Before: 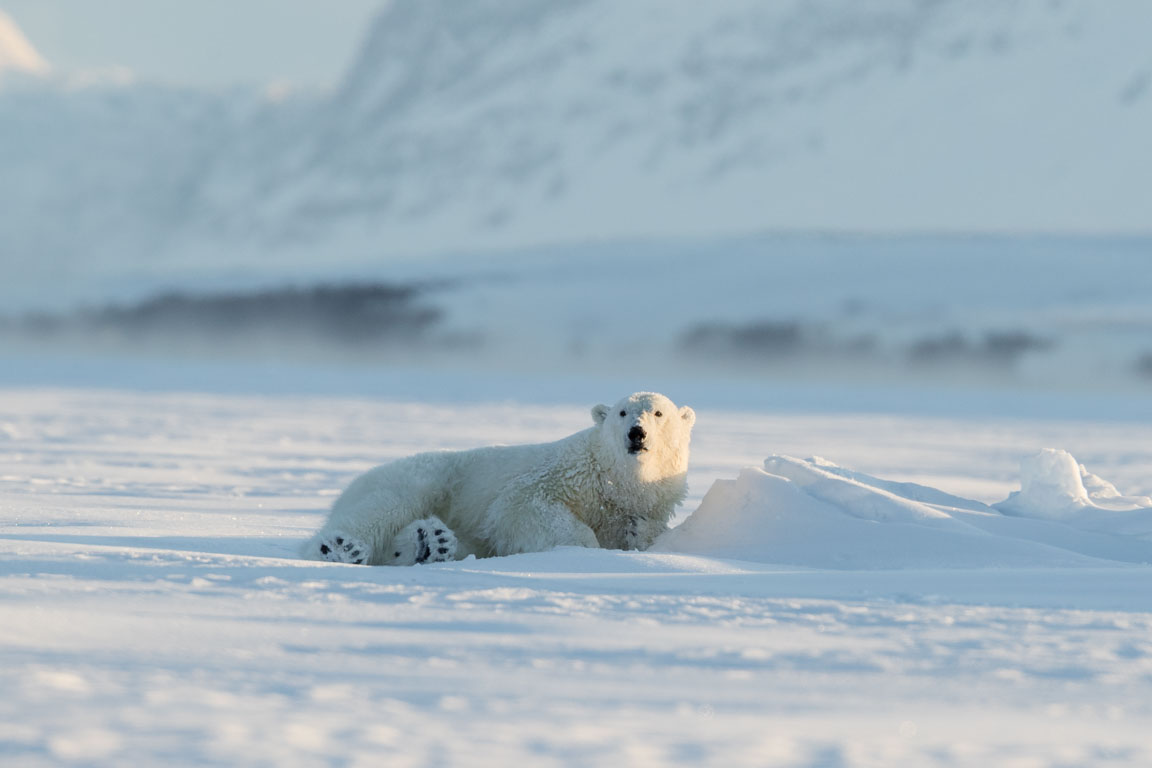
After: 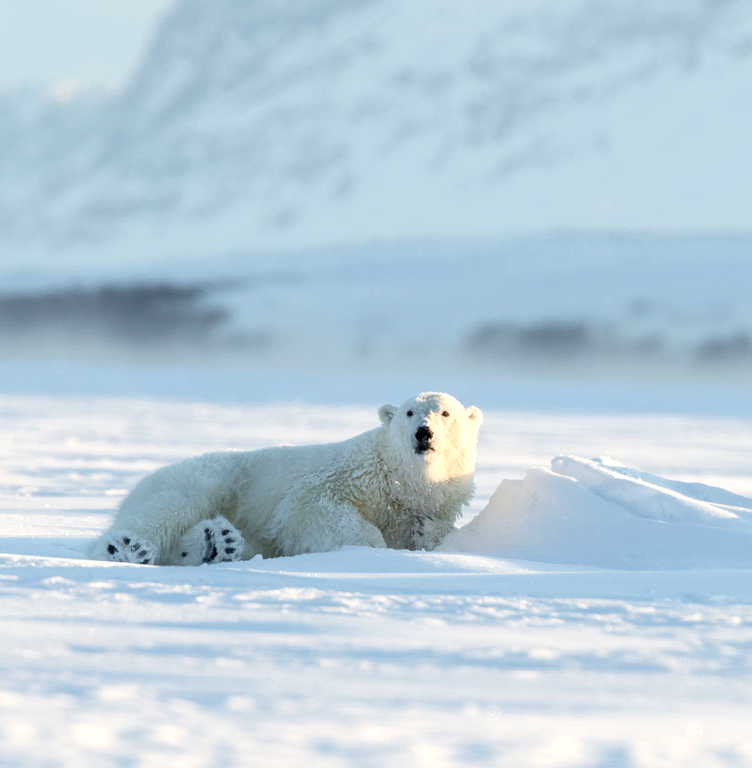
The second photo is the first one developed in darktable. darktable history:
crop and rotate: left 18.5%, right 16.144%
exposure: black level correction 0.001, exposure 0.5 EV, compensate exposure bias true, compensate highlight preservation false
